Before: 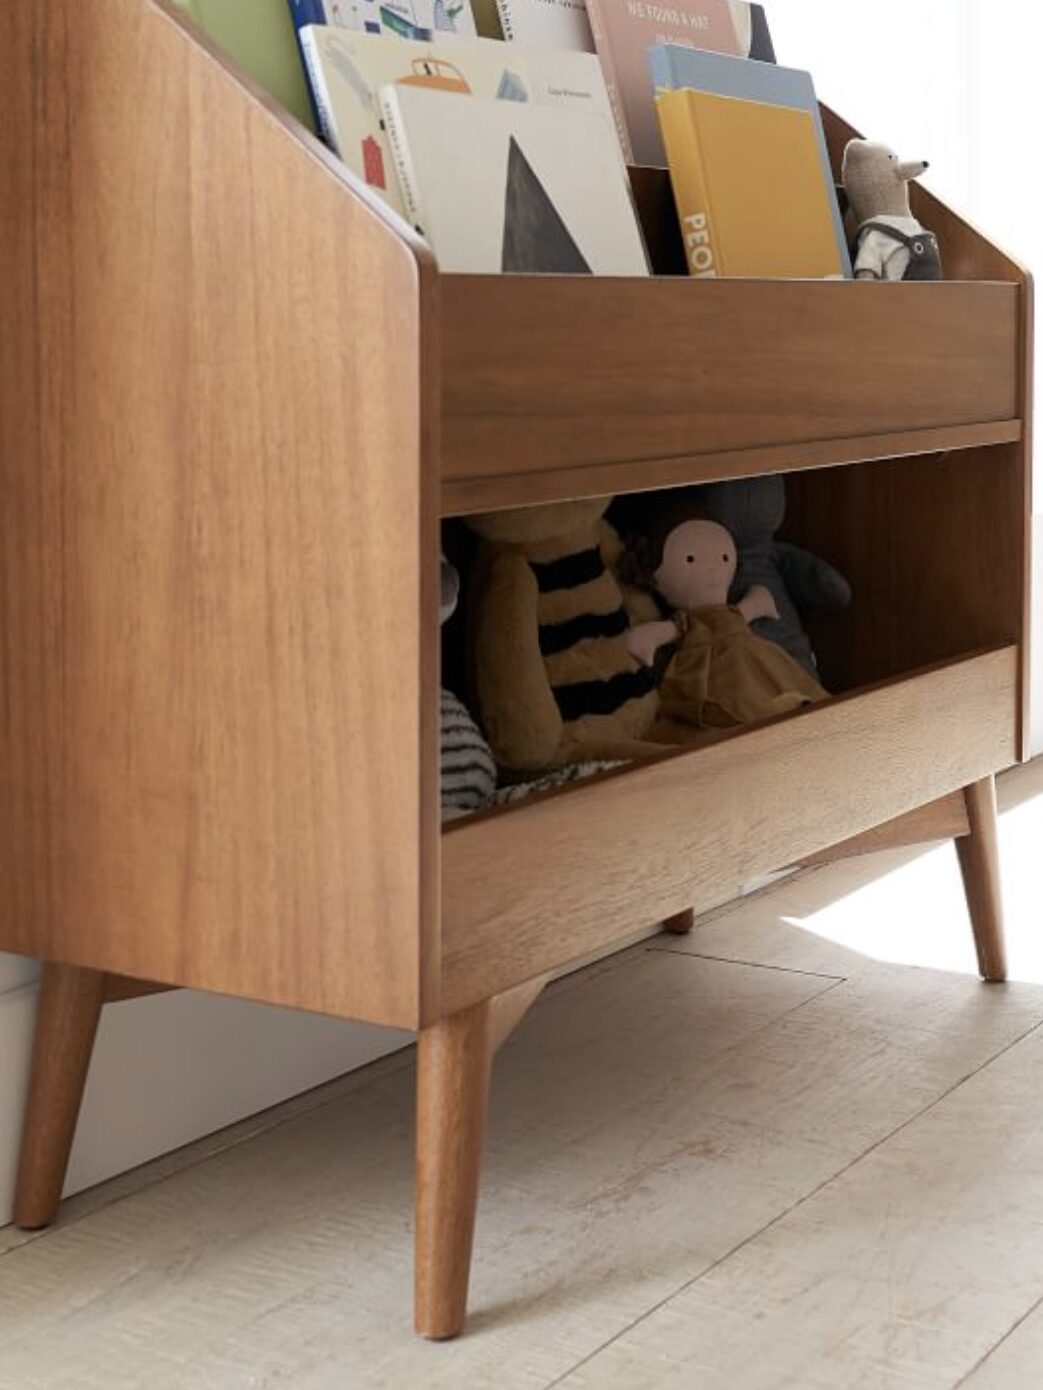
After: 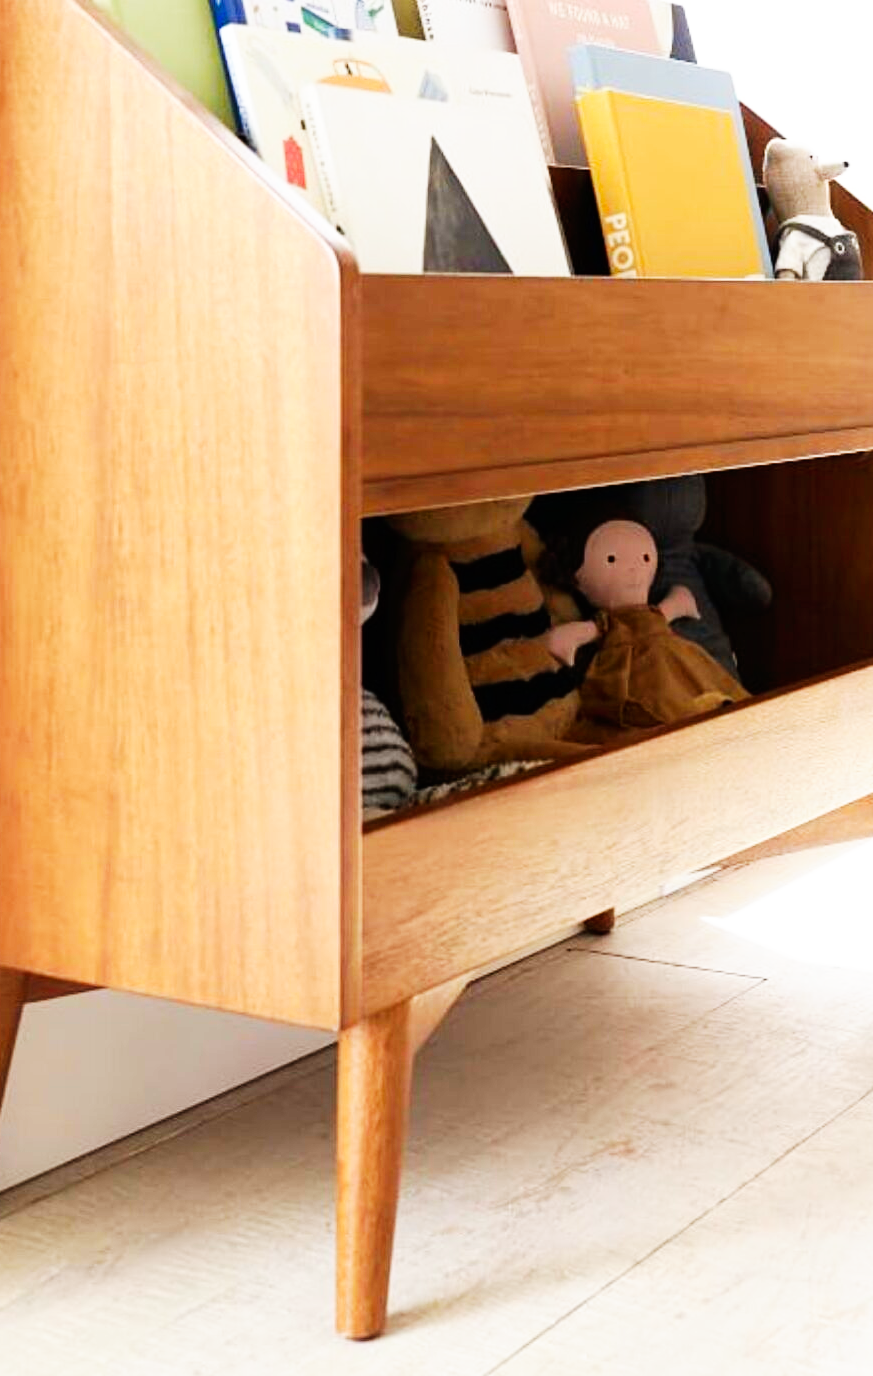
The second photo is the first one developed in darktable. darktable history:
crop: left 7.598%, right 7.873%
base curve: curves: ch0 [(0, 0) (0.007, 0.004) (0.027, 0.03) (0.046, 0.07) (0.207, 0.54) (0.442, 0.872) (0.673, 0.972) (1, 1)], preserve colors none
